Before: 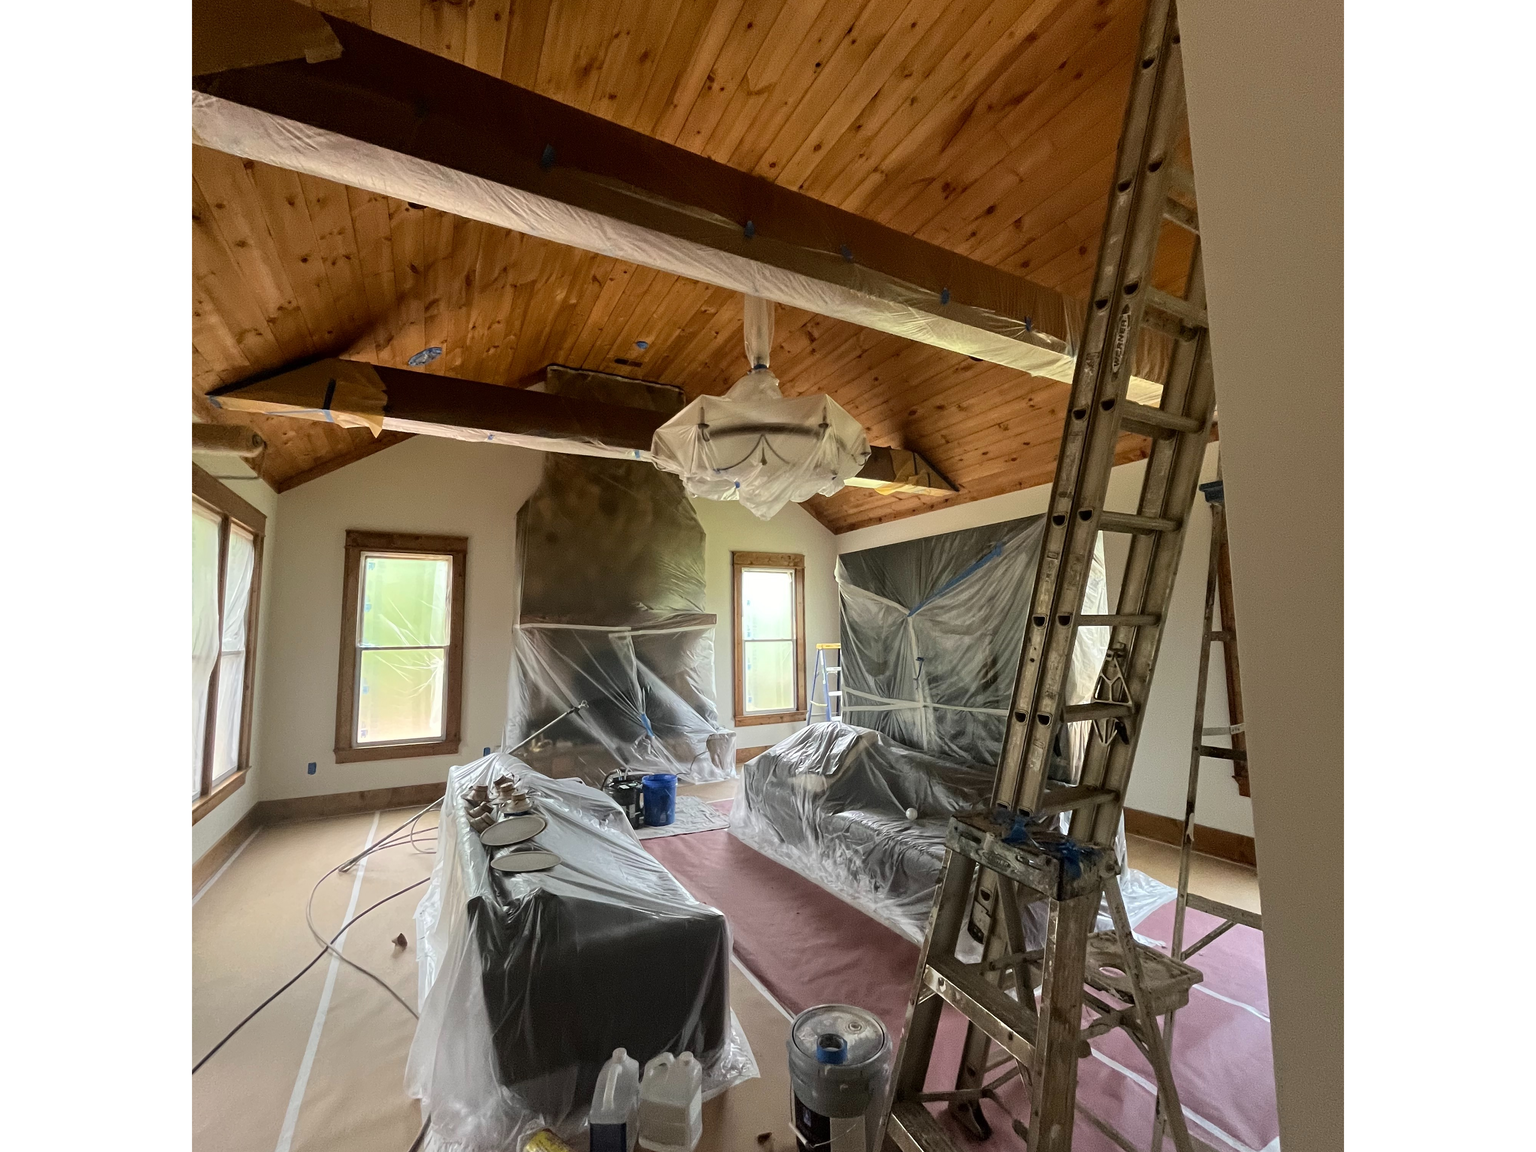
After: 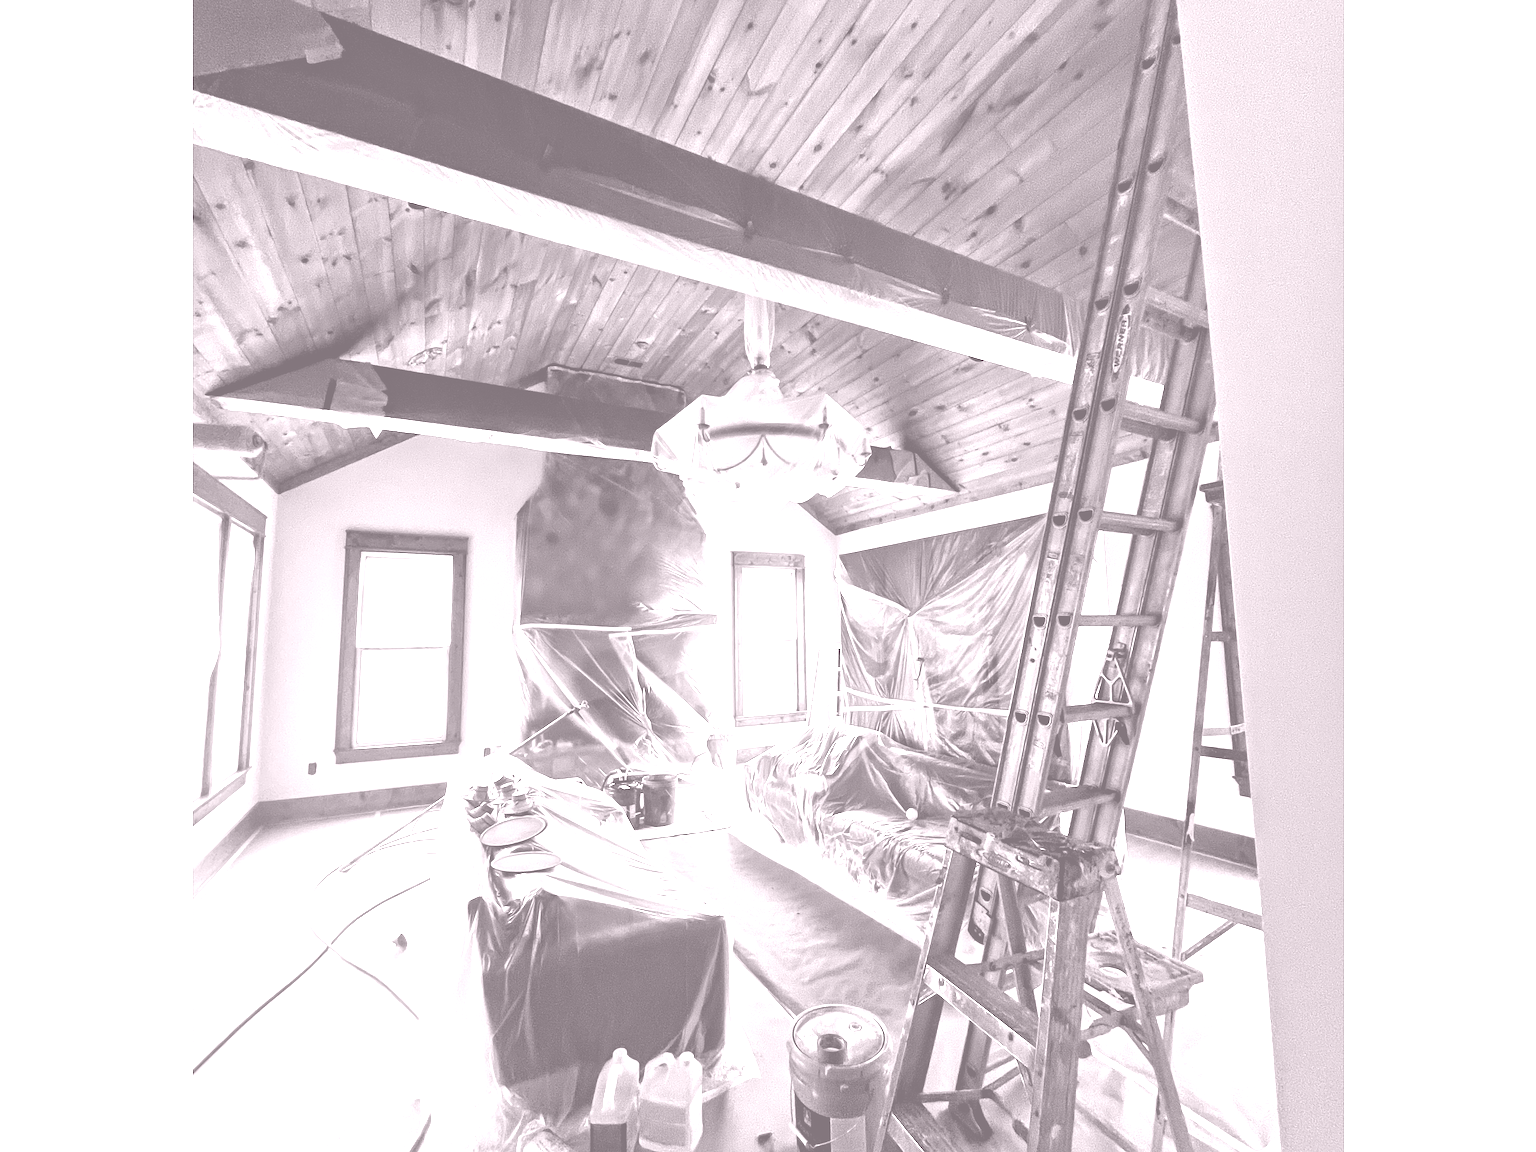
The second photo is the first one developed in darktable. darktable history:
local contrast: mode bilateral grid, contrast 20, coarseness 50, detail 150%, midtone range 0.2
colorize: hue 25.2°, saturation 83%, source mix 82%, lightness 79%, version 1
tone equalizer: -8 EV -0.417 EV, -7 EV -0.389 EV, -6 EV -0.333 EV, -5 EV -0.222 EV, -3 EV 0.222 EV, -2 EV 0.333 EV, -1 EV 0.389 EV, +0 EV 0.417 EV, edges refinement/feathering 500, mask exposure compensation -1.57 EV, preserve details no
